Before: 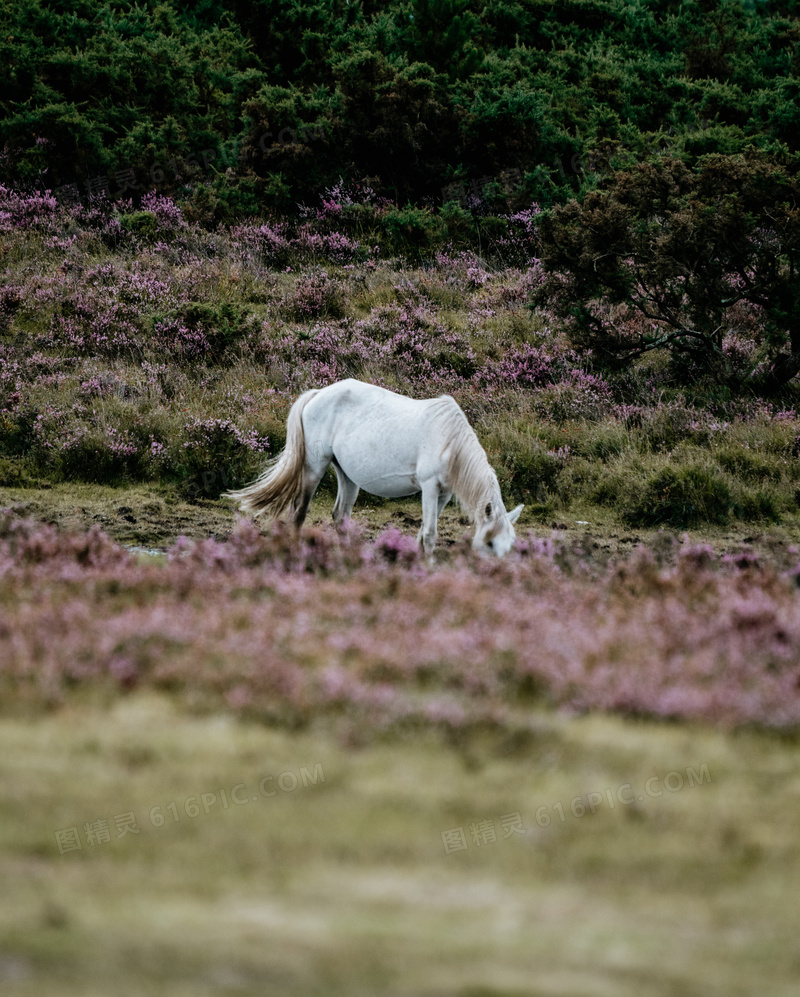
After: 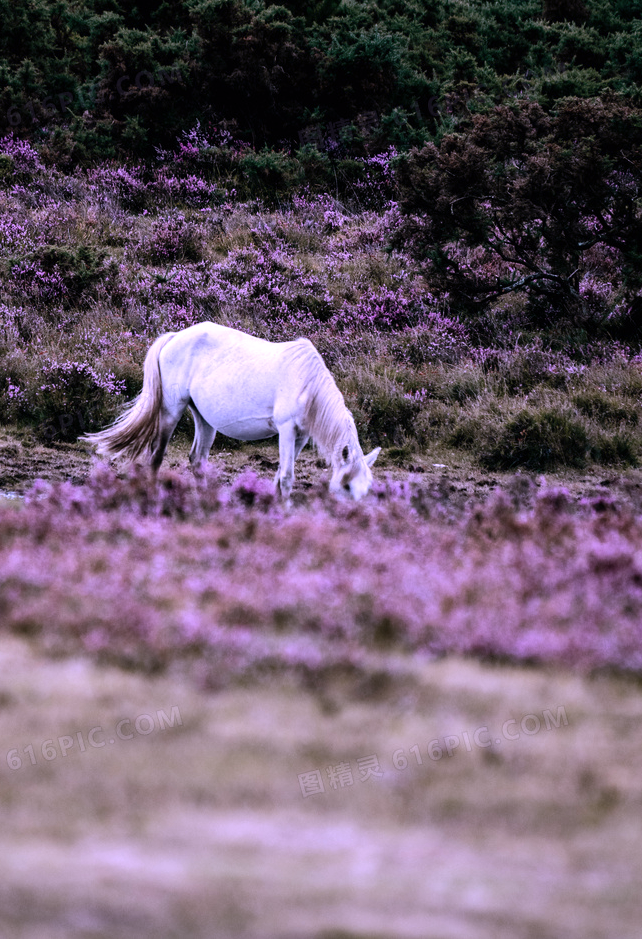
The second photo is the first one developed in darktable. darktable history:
color calibration: output R [1.107, -0.012, -0.003, 0], output B [0, 0, 1.308, 0], illuminant custom, x 0.389, y 0.387, temperature 3838.64 K
crop and rotate: left 17.959%, top 5.771%, right 1.742%
tone equalizer: -8 EV -0.417 EV, -7 EV -0.389 EV, -6 EV -0.333 EV, -5 EV -0.222 EV, -3 EV 0.222 EV, -2 EV 0.333 EV, -1 EV 0.389 EV, +0 EV 0.417 EV, edges refinement/feathering 500, mask exposure compensation -1.57 EV, preserve details no
